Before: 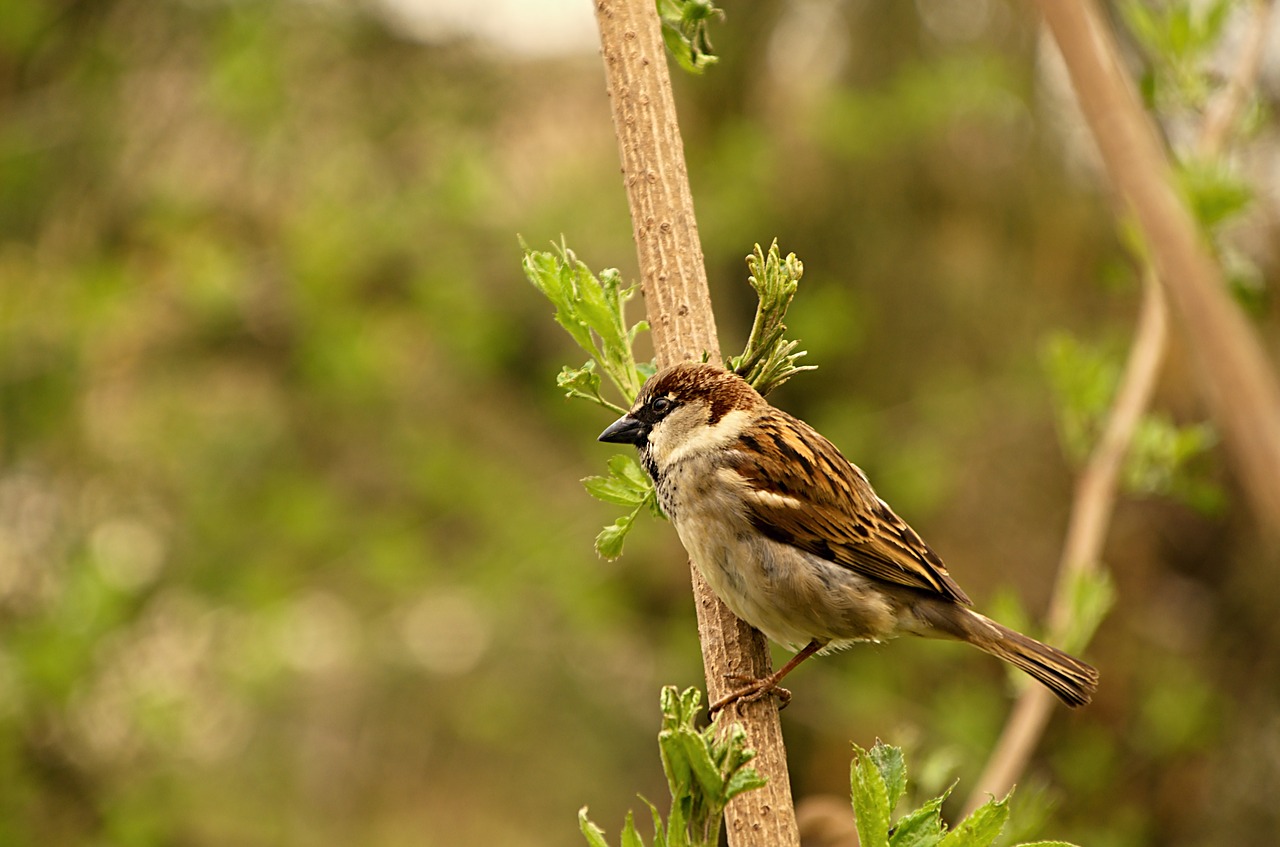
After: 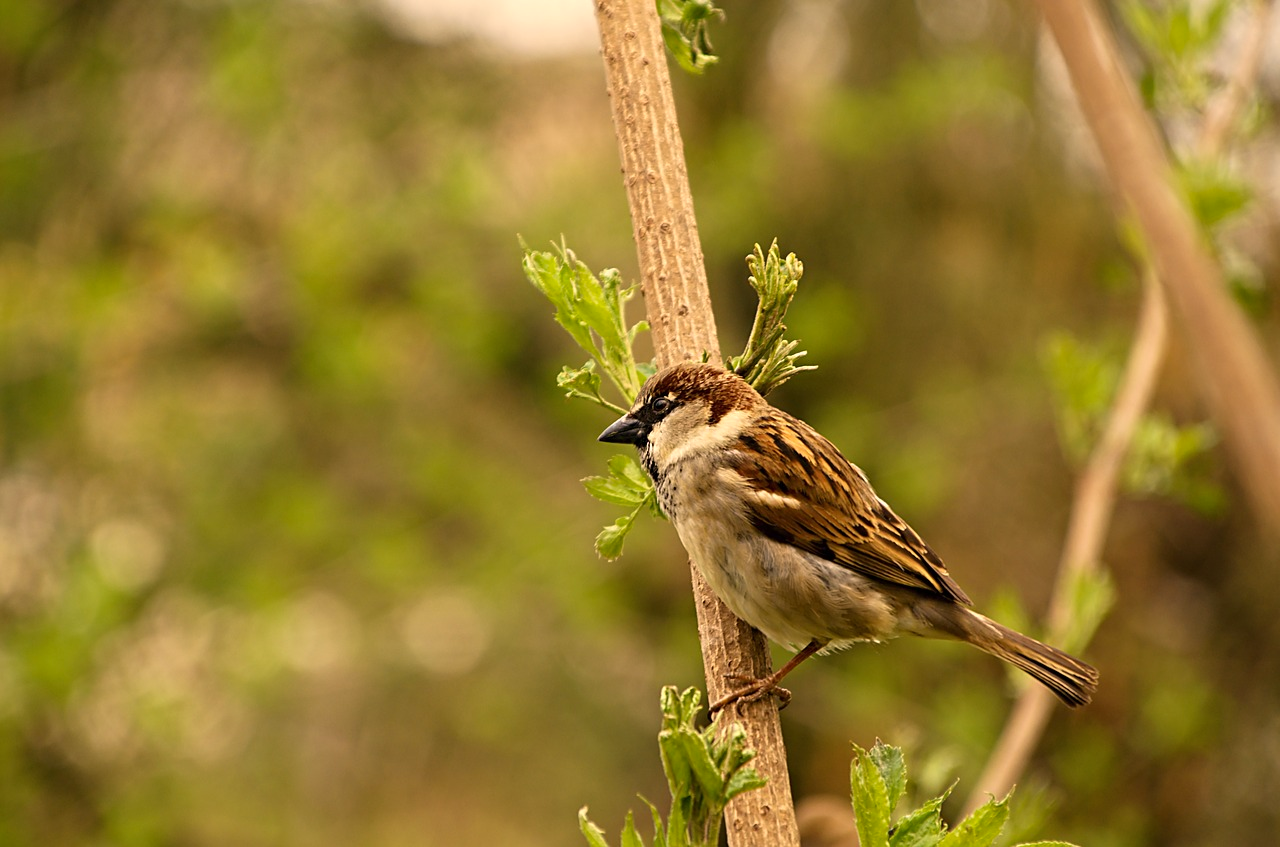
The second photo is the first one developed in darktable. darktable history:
tone equalizer: smoothing diameter 24.8%, edges refinement/feathering 10.83, preserve details guided filter
color correction: highlights a* 5.96, highlights b* 4.79
